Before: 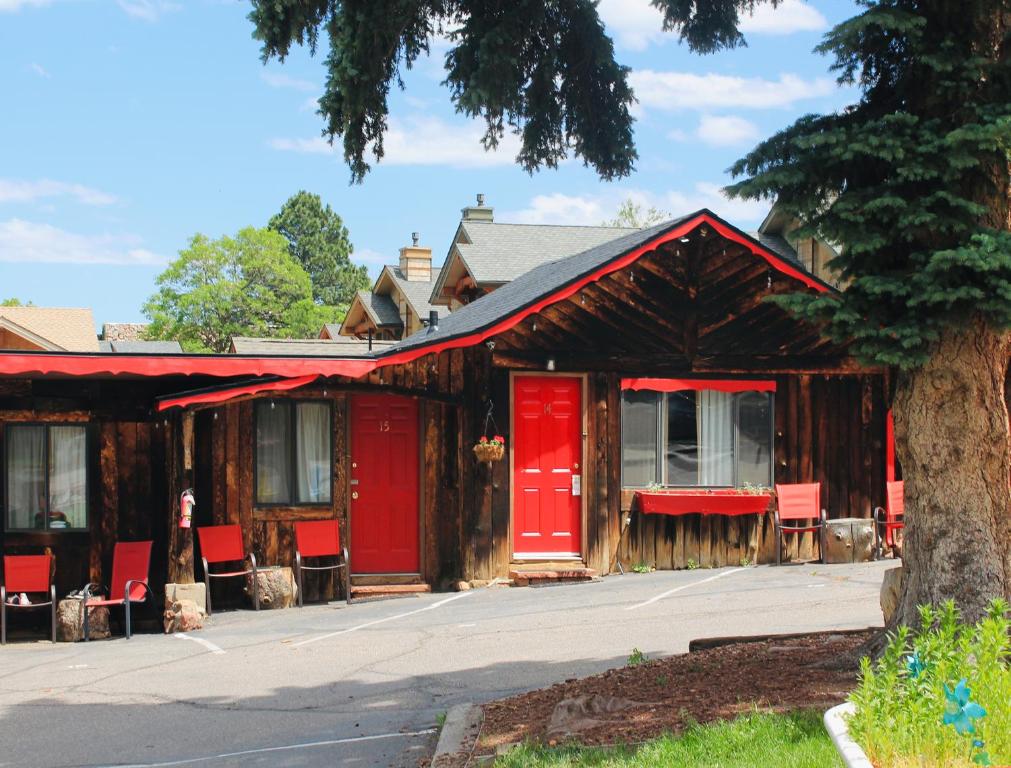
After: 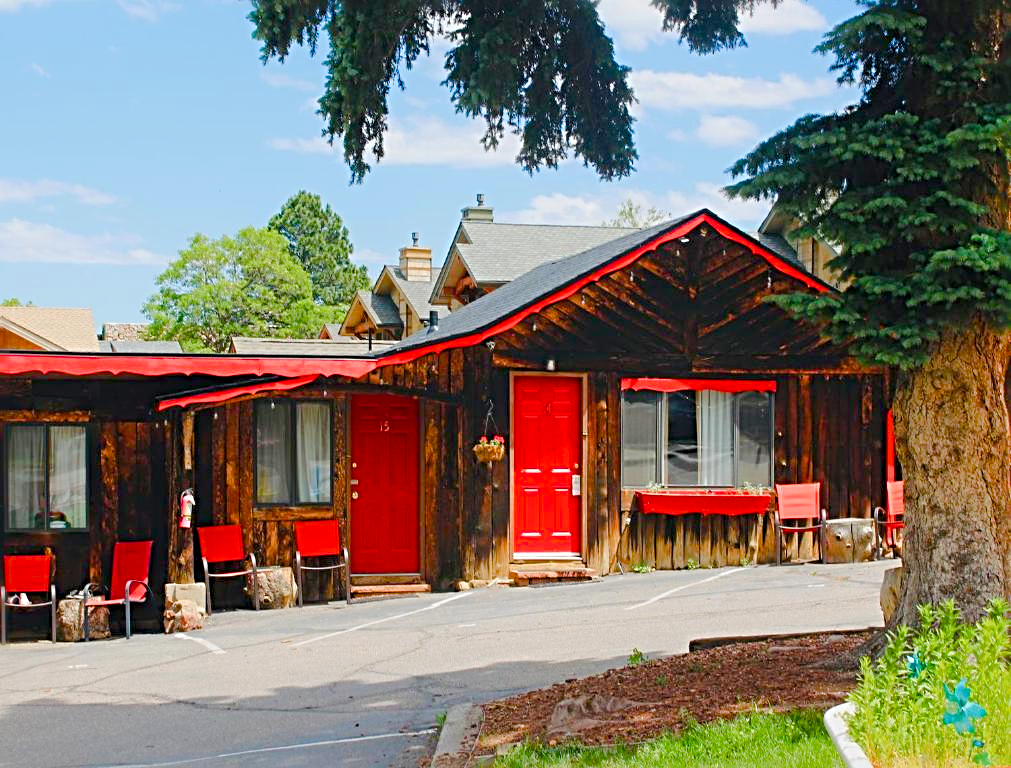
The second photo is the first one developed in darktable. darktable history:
sharpen: radius 3.954
color balance rgb: linear chroma grading › shadows 19.078%, linear chroma grading › highlights 3.197%, linear chroma grading › mid-tones 10.086%, perceptual saturation grading › global saturation 20%, perceptual saturation grading › highlights -25.301%, perceptual saturation grading › shadows 50.043%, perceptual brilliance grading › mid-tones 9.876%, perceptual brilliance grading › shadows 14.759%, global vibrance -16.291%, contrast -6.272%
